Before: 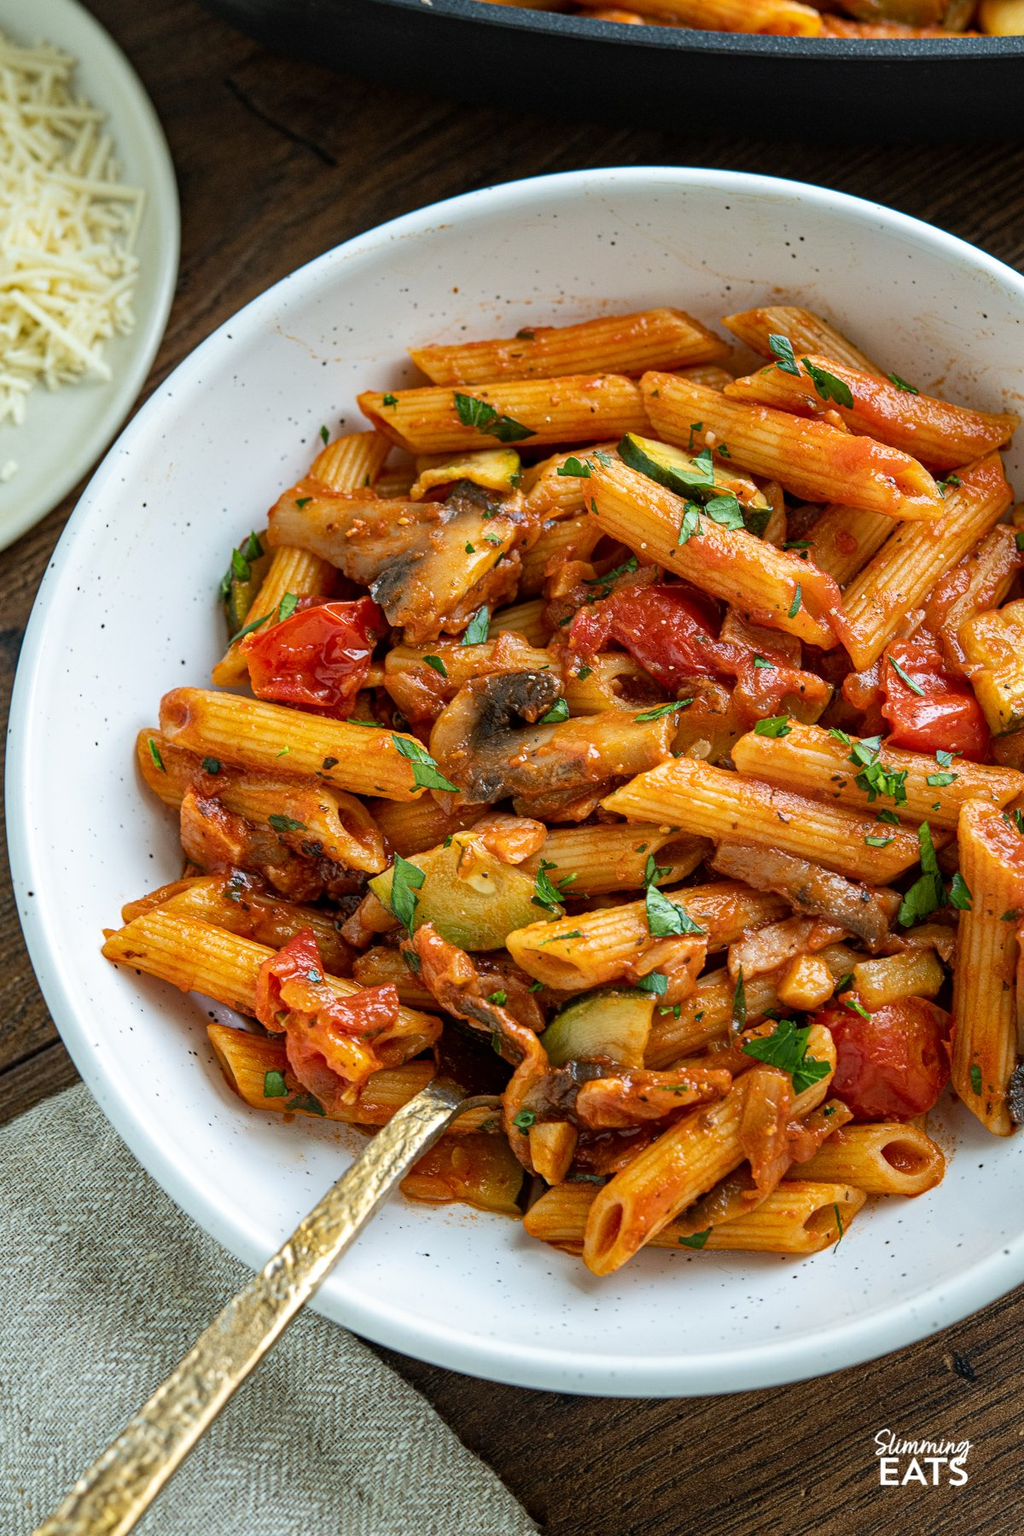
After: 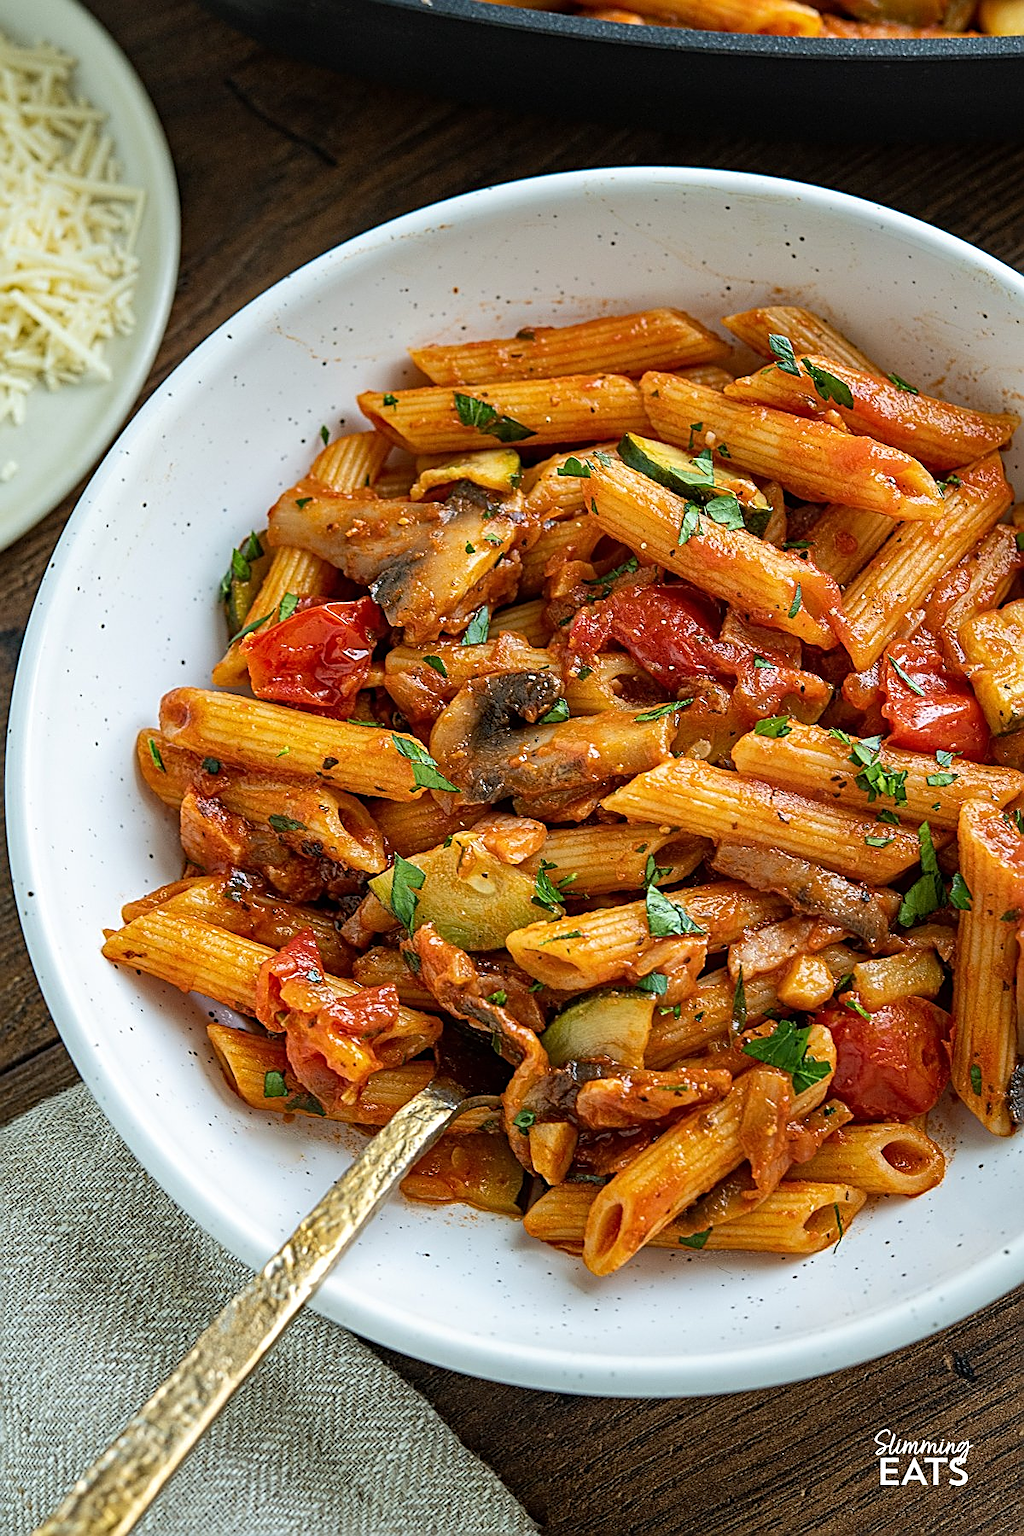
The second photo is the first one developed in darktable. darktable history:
sharpen: amount 0.904
